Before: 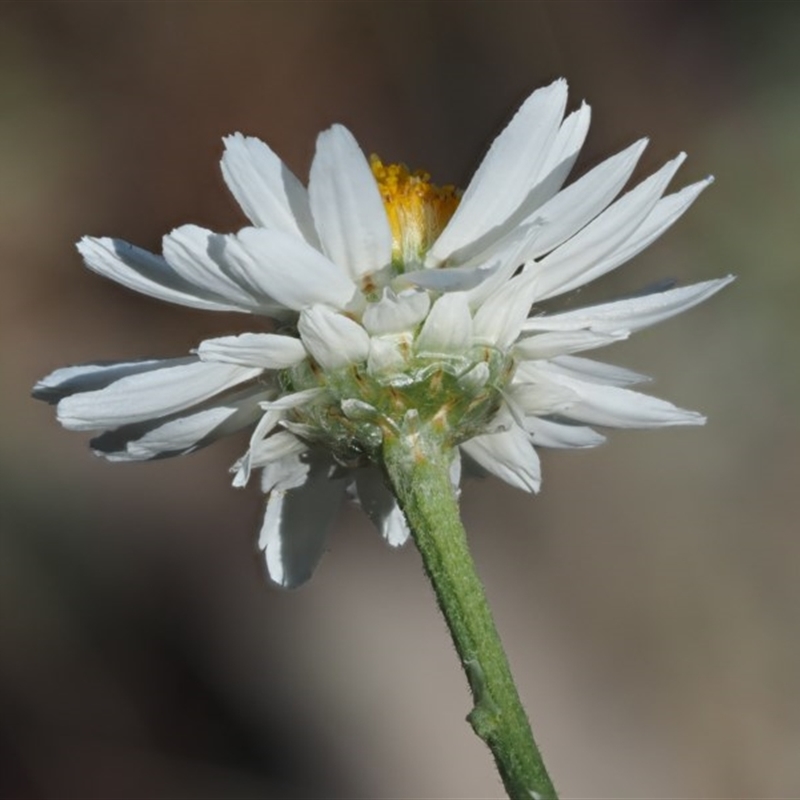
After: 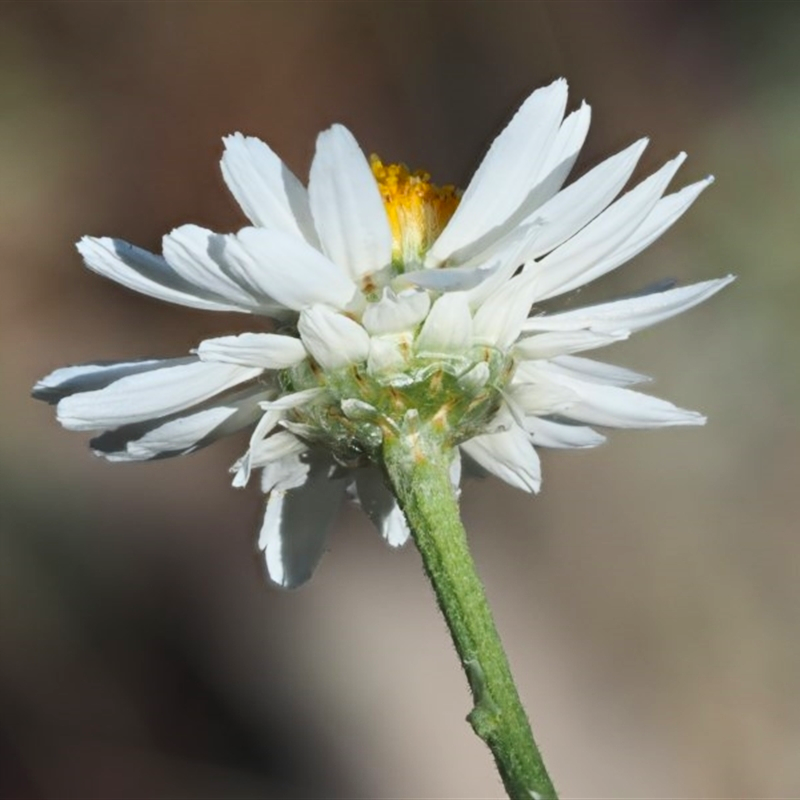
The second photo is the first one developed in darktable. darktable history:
contrast brightness saturation: contrast 0.199, brightness 0.157, saturation 0.223
